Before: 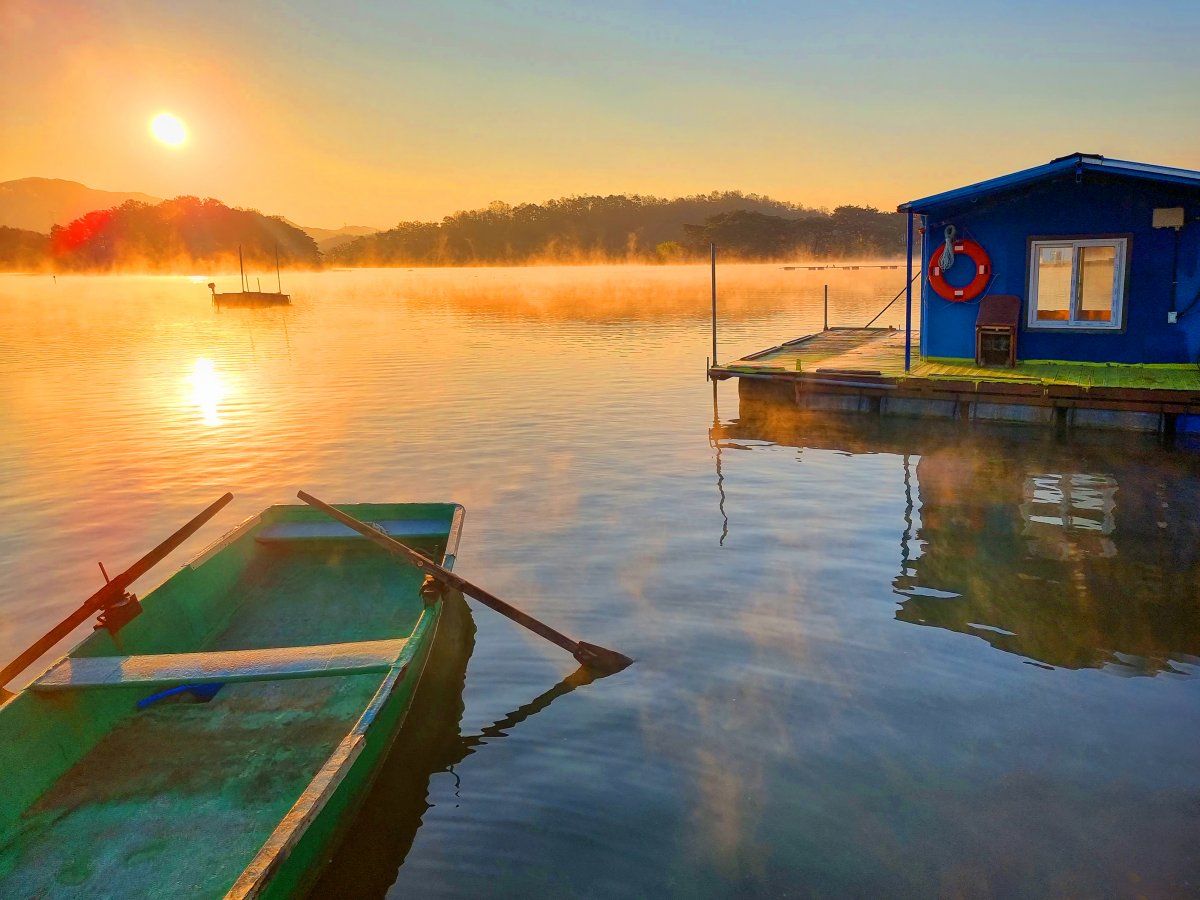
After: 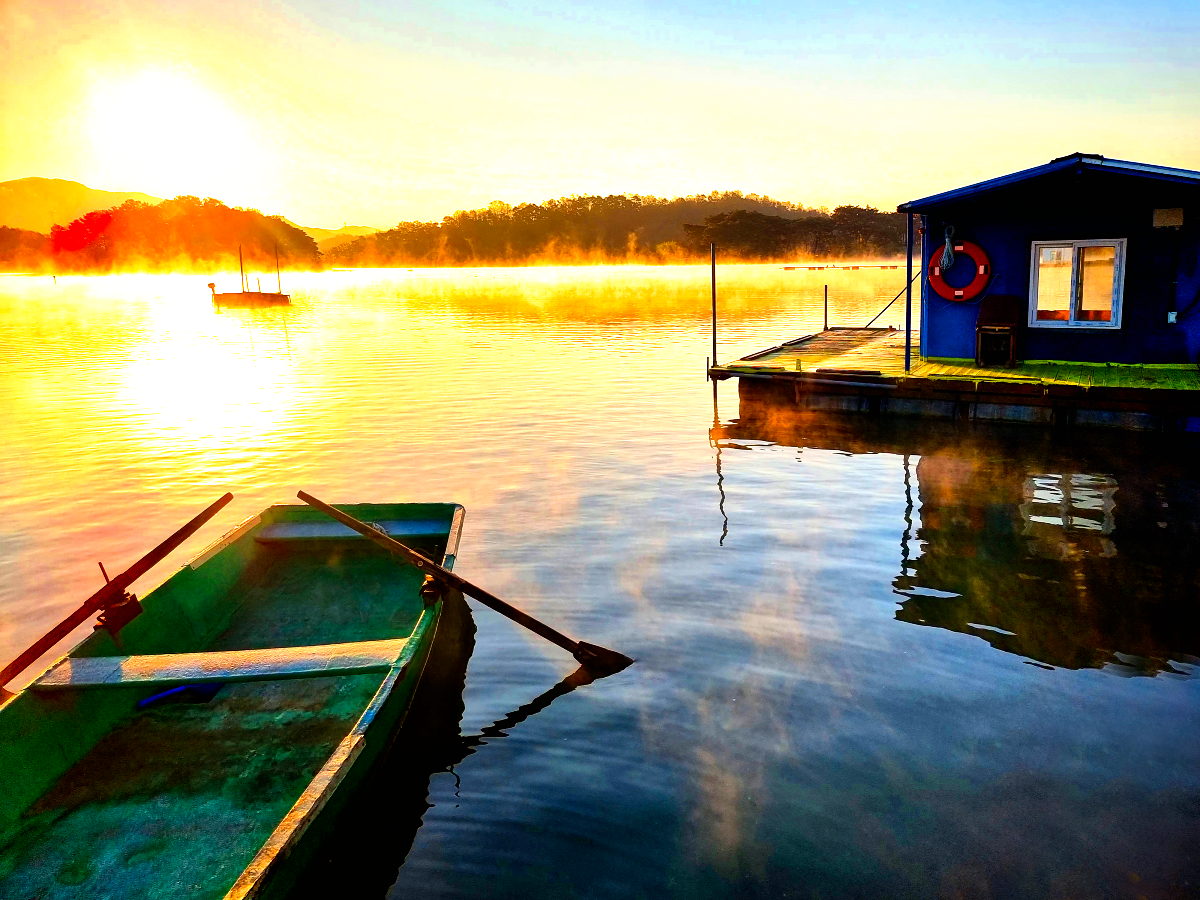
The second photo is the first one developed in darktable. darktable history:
tone equalizer: -8 EV -0.417 EV, -7 EV -0.389 EV, -6 EV -0.333 EV, -5 EV -0.222 EV, -3 EV 0.222 EV, -2 EV 0.333 EV, -1 EV 0.389 EV, +0 EV 0.417 EV, edges refinement/feathering 500, mask exposure compensation -1.57 EV, preserve details no
filmic rgb: black relative exposure -8.2 EV, white relative exposure 2.2 EV, threshold 3 EV, hardness 7.11, latitude 85.74%, contrast 1.696, highlights saturation mix -4%, shadows ↔ highlights balance -2.69%, preserve chrominance no, color science v5 (2021), contrast in shadows safe, contrast in highlights safe, enable highlight reconstruction true
